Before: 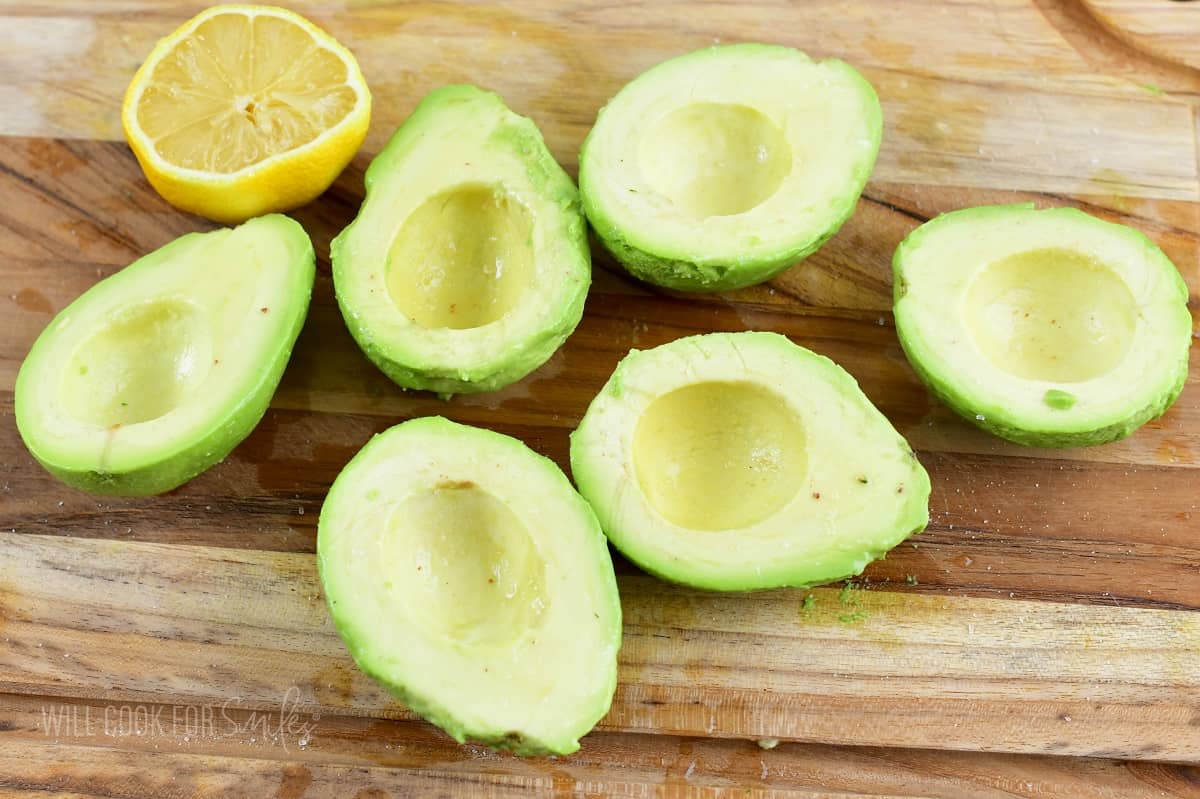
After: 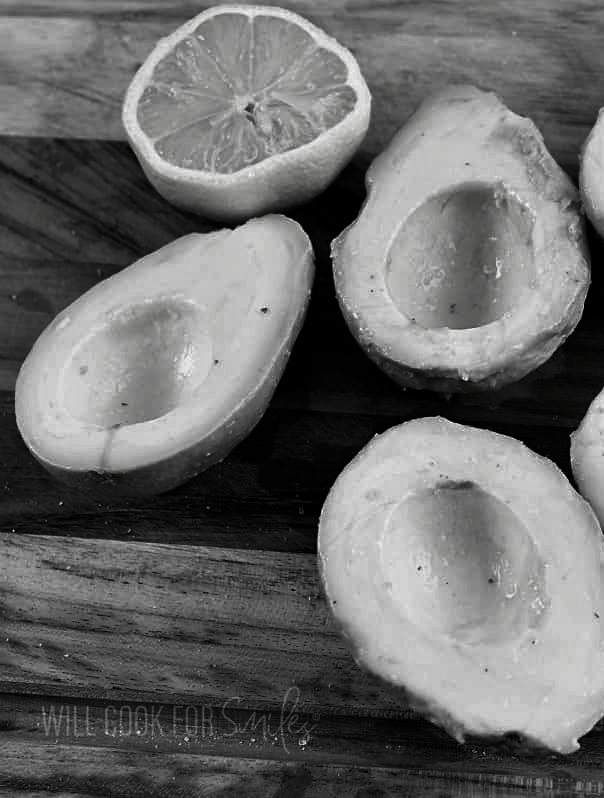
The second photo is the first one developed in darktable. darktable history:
contrast brightness saturation: contrast 0.017, brightness -0.985, saturation -0.996
sharpen: amount 0.208
crop and rotate: left 0.03%, top 0%, right 49.564%
